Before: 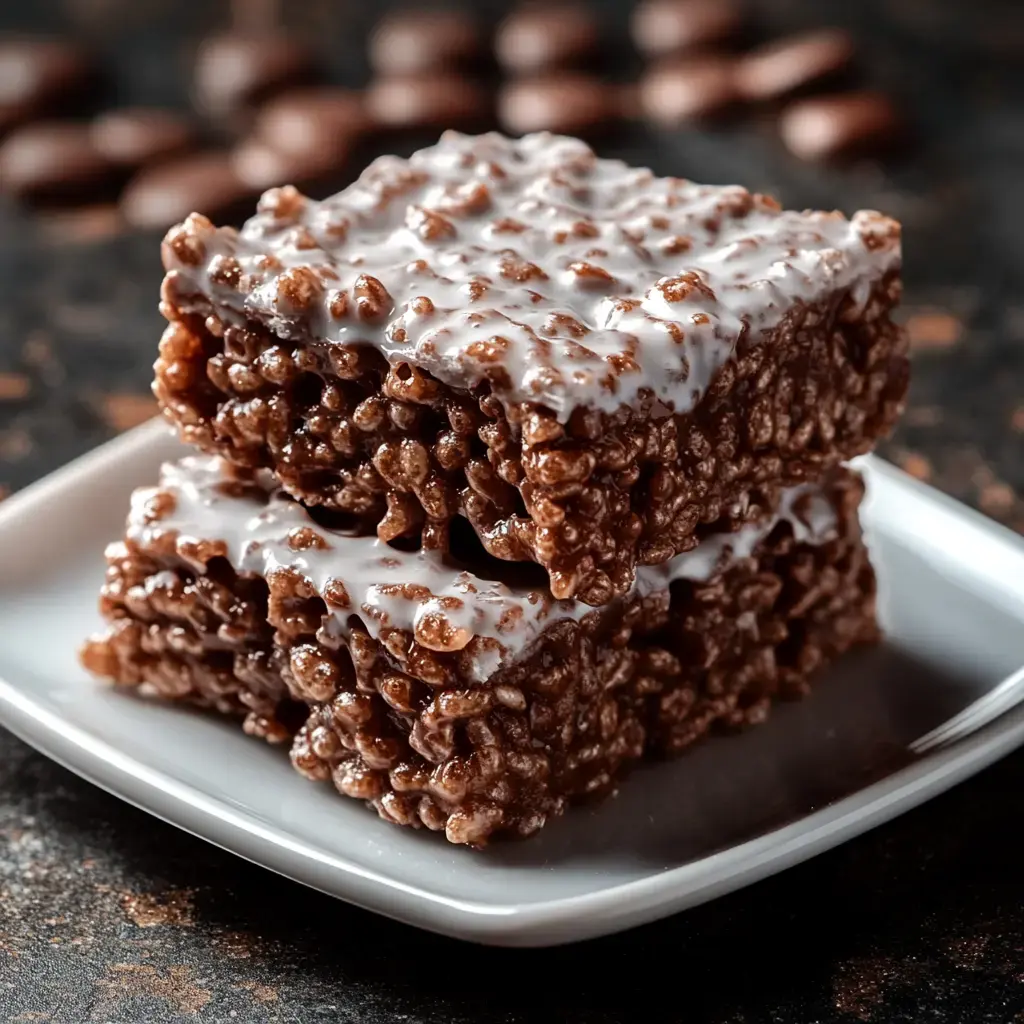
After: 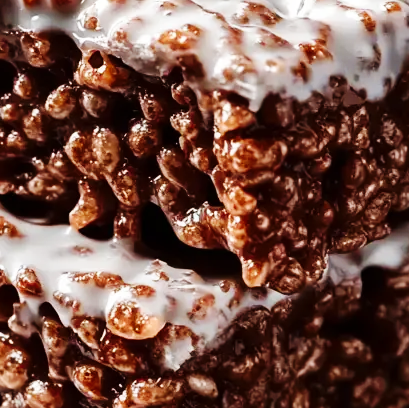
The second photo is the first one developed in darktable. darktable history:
crop: left 30.161%, top 30.495%, right 29.847%, bottom 29.618%
base curve: curves: ch0 [(0, 0) (0.032, 0.025) (0.121, 0.166) (0.206, 0.329) (0.605, 0.79) (1, 1)], preserve colors none
